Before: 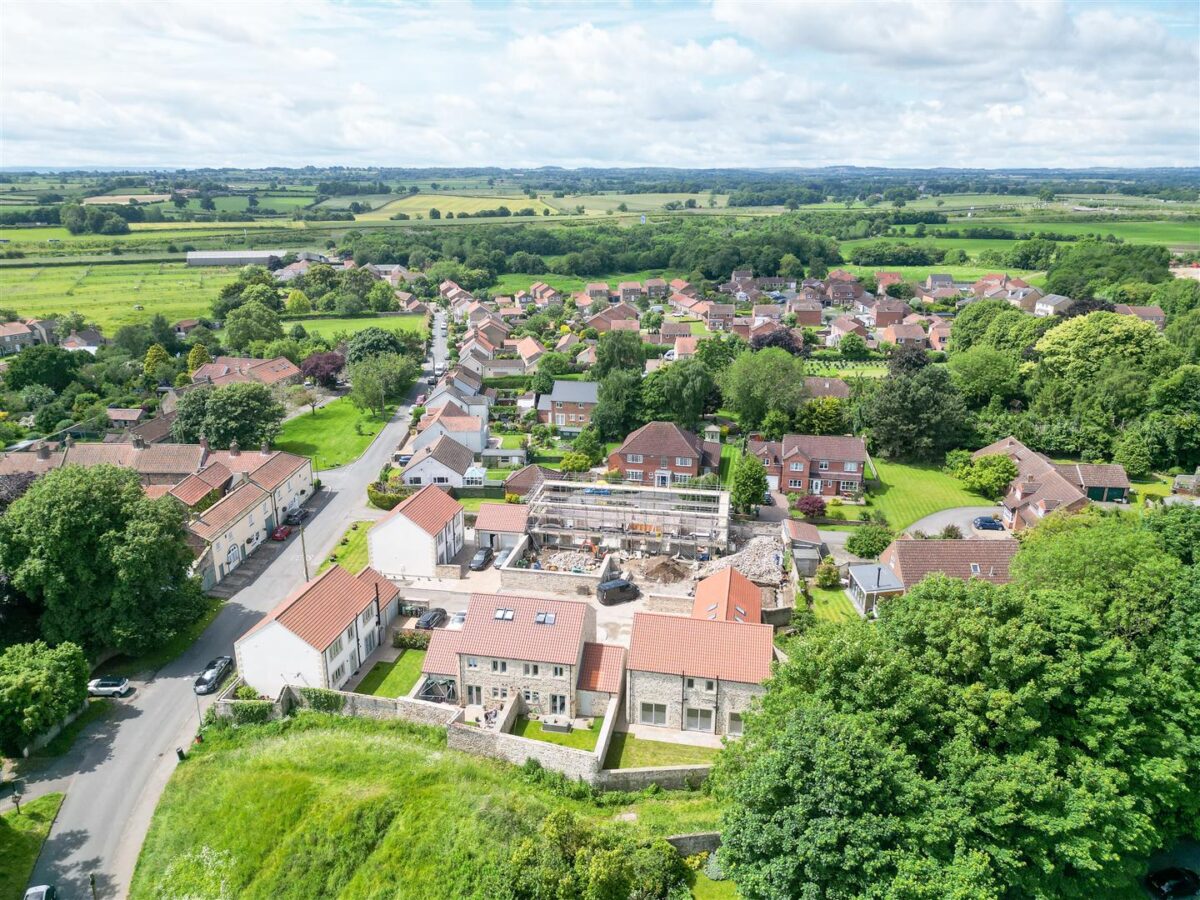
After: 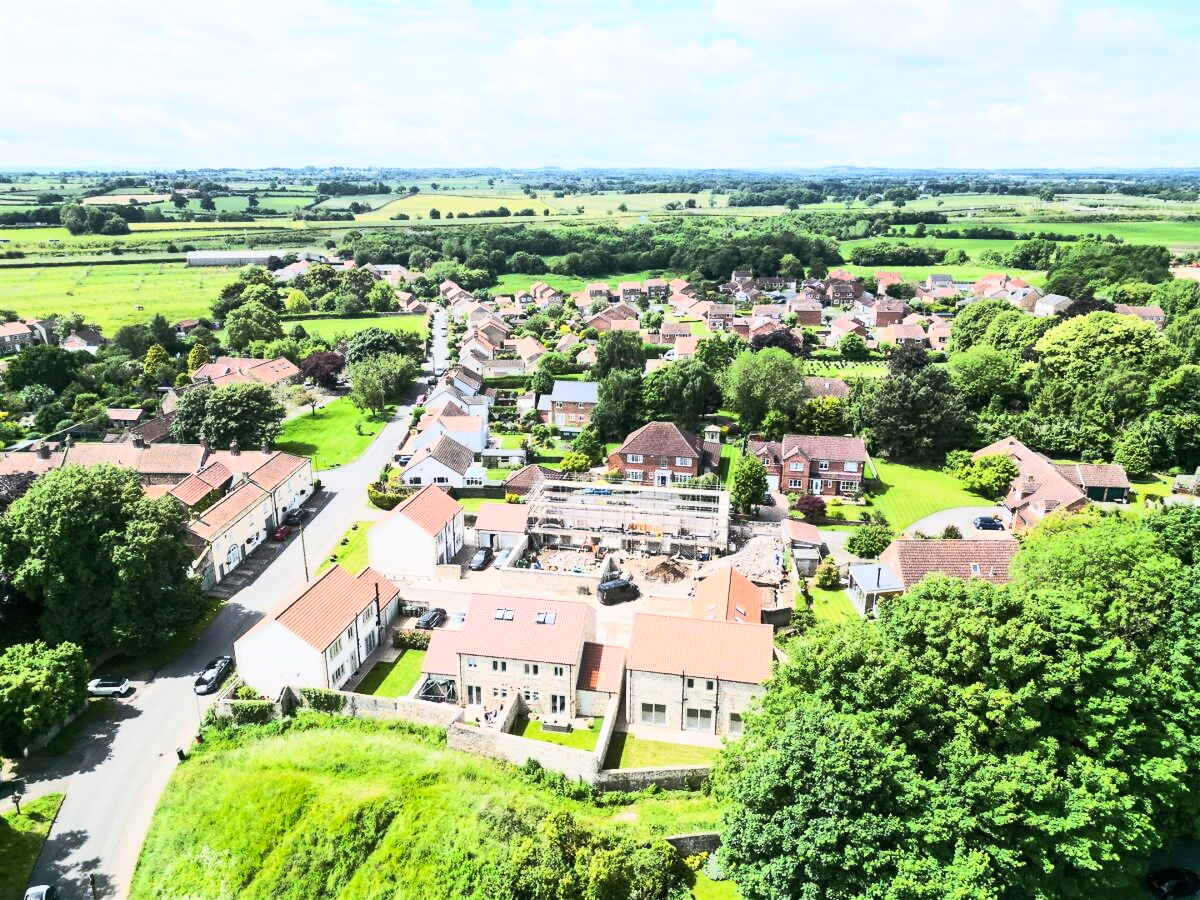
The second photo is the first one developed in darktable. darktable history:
tone curve: curves: ch0 [(0, 0) (0.427, 0.375) (0.616, 0.801) (1, 1)], color space Lab, linked channels, preserve colors none
